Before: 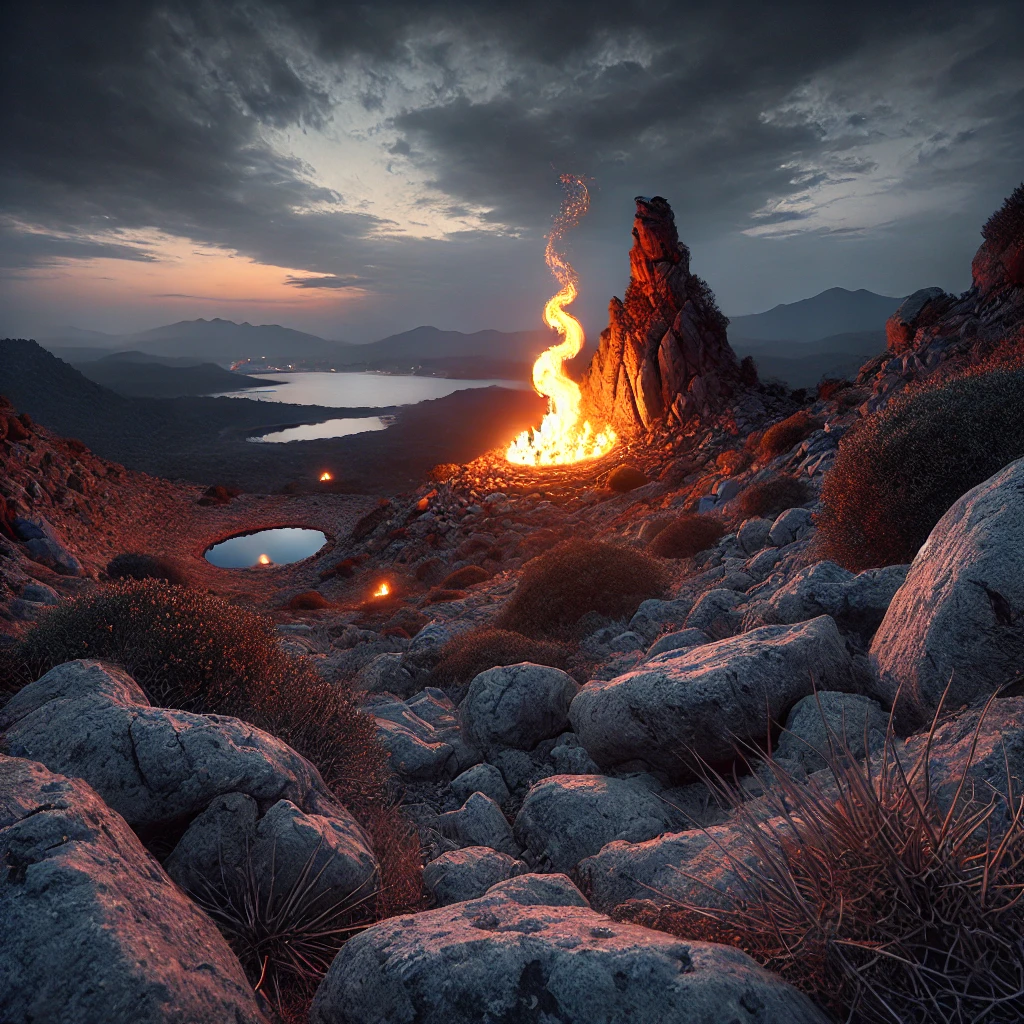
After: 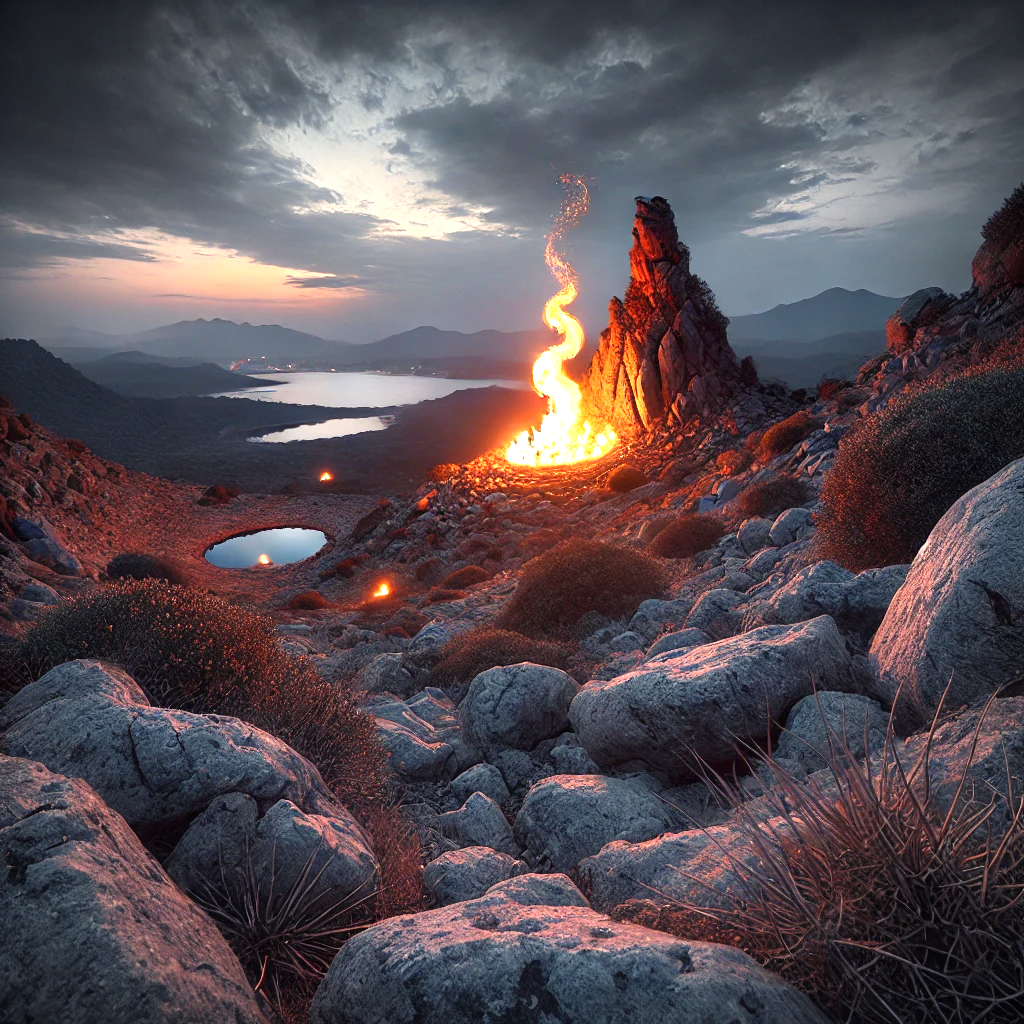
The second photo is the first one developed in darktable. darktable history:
exposure: exposure 0.785 EV, compensate highlight preservation false
vignetting: fall-off radius 63.6%
